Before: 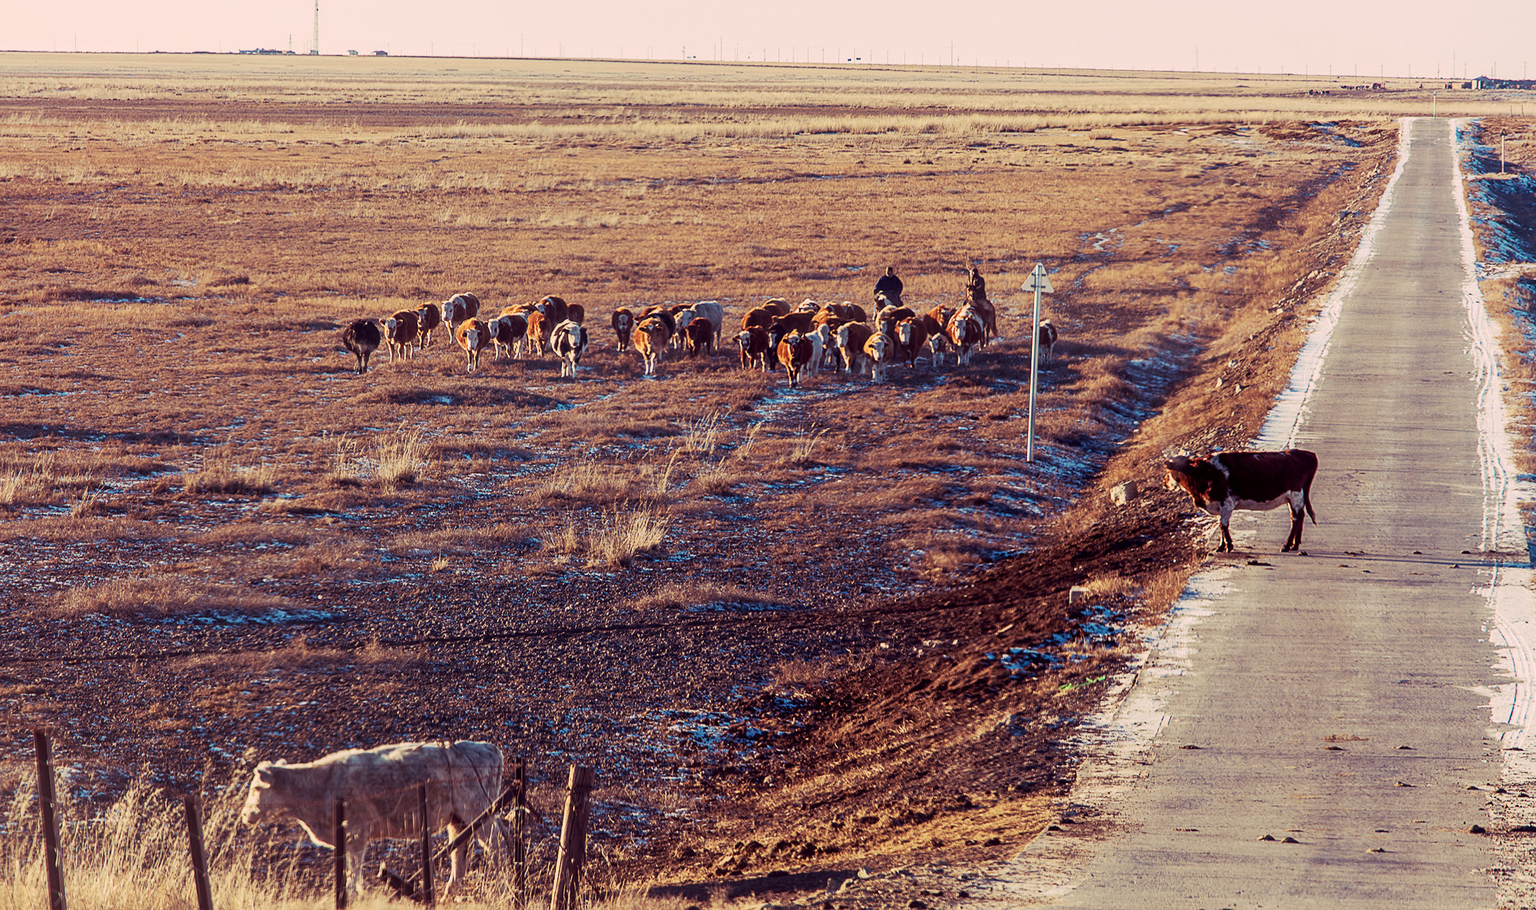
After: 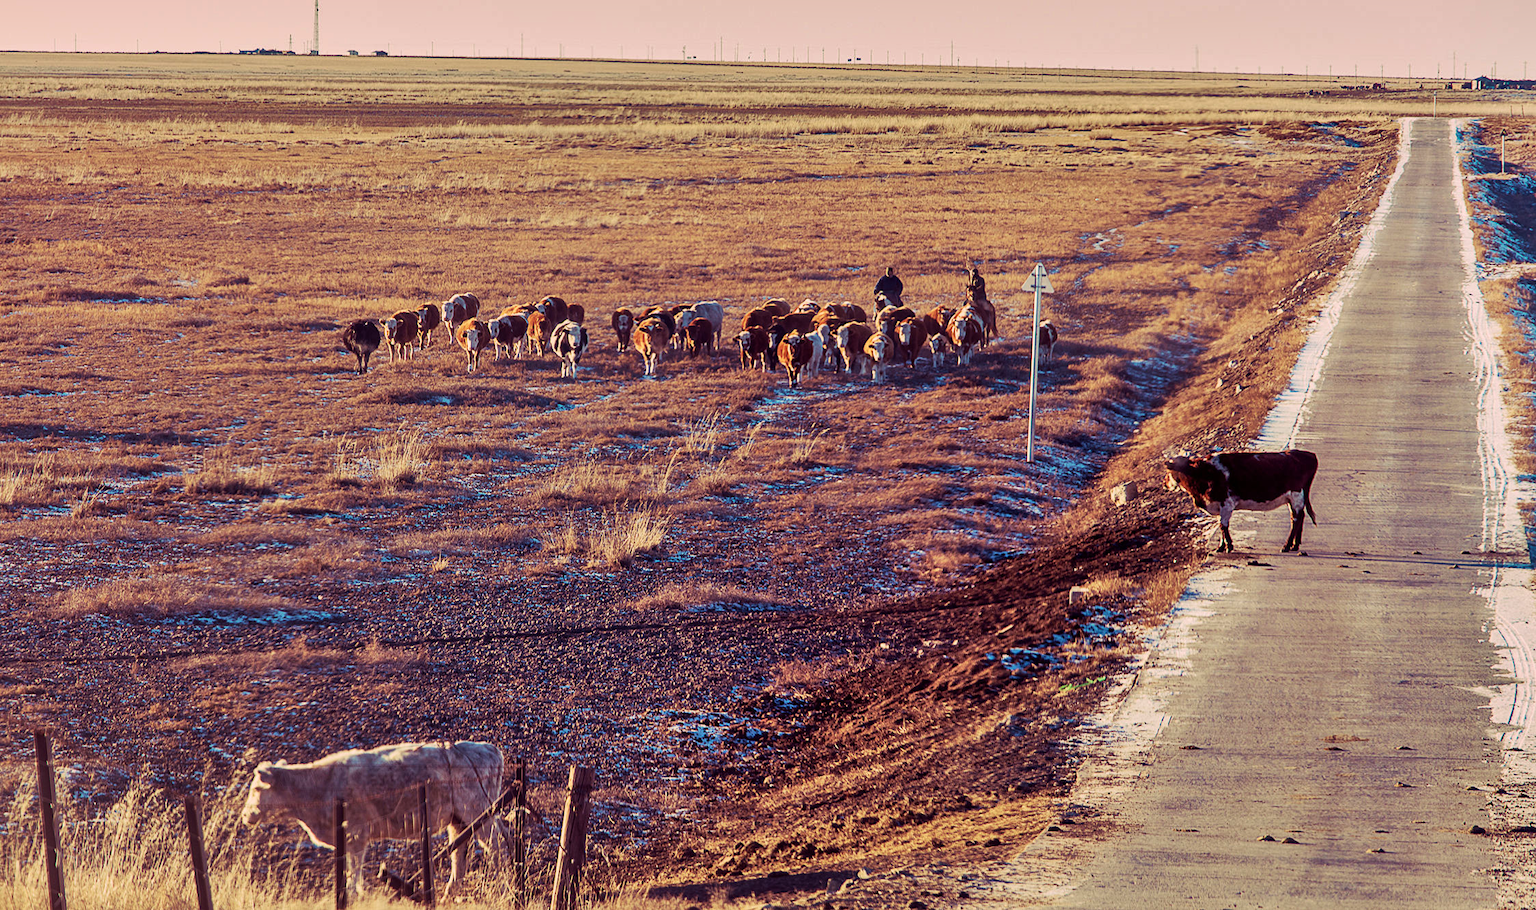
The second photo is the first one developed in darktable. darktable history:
velvia: on, module defaults
shadows and highlights: radius 100.41, shadows 50.55, highlights -64.36, highlights color adjustment 49.82%, soften with gaussian
